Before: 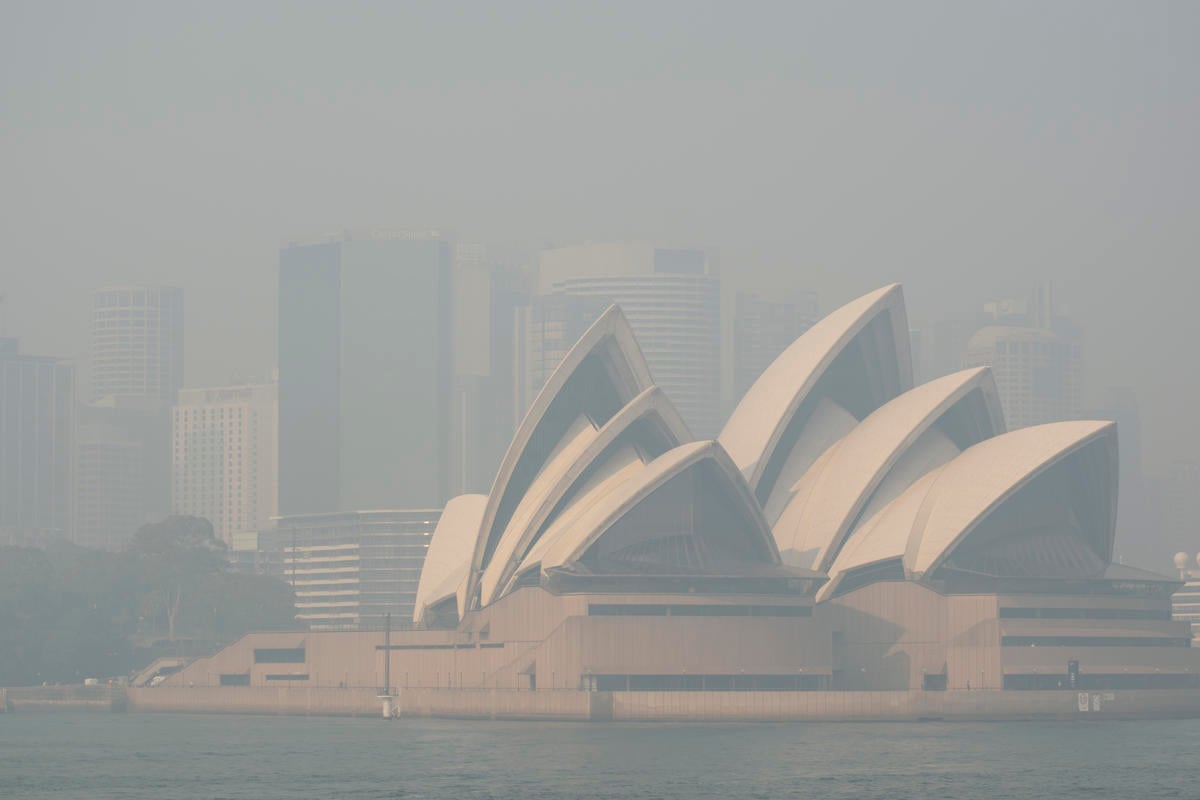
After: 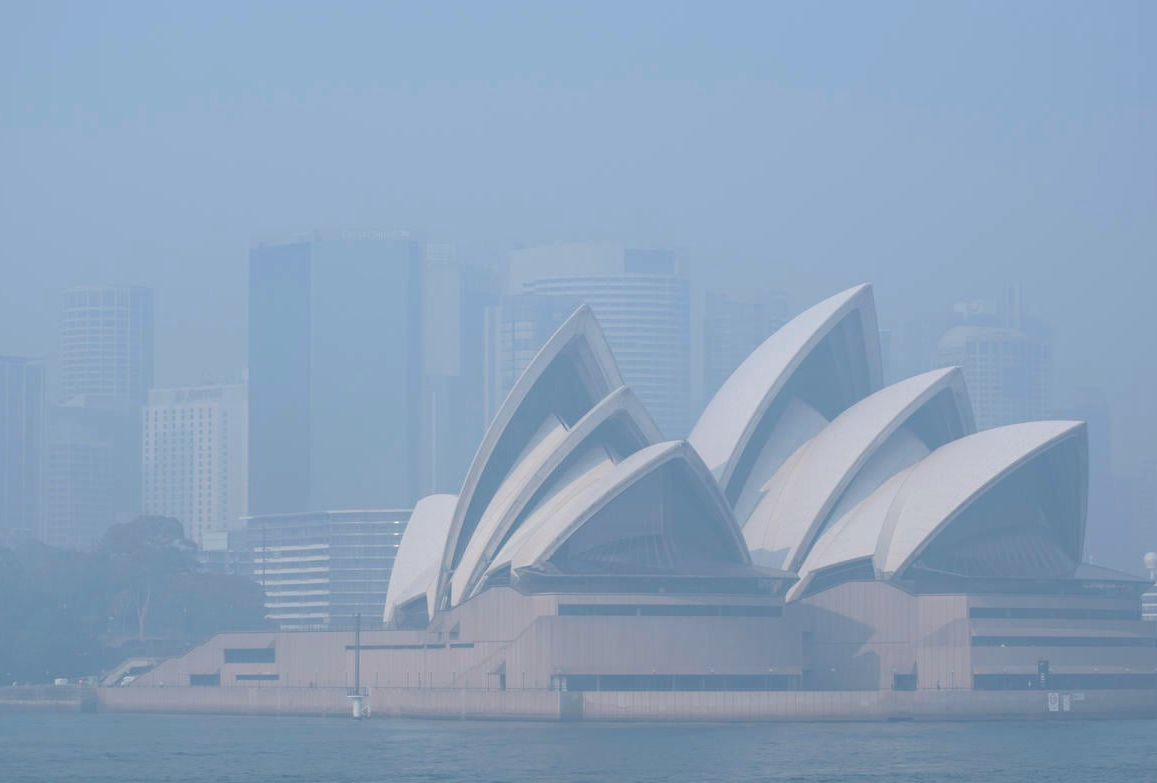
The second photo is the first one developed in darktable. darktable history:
crop and rotate: left 2.515%, right 1.035%, bottom 2.007%
color calibration: illuminant custom, x 0.389, y 0.387, temperature 3800.33 K, saturation algorithm version 1 (2020)
